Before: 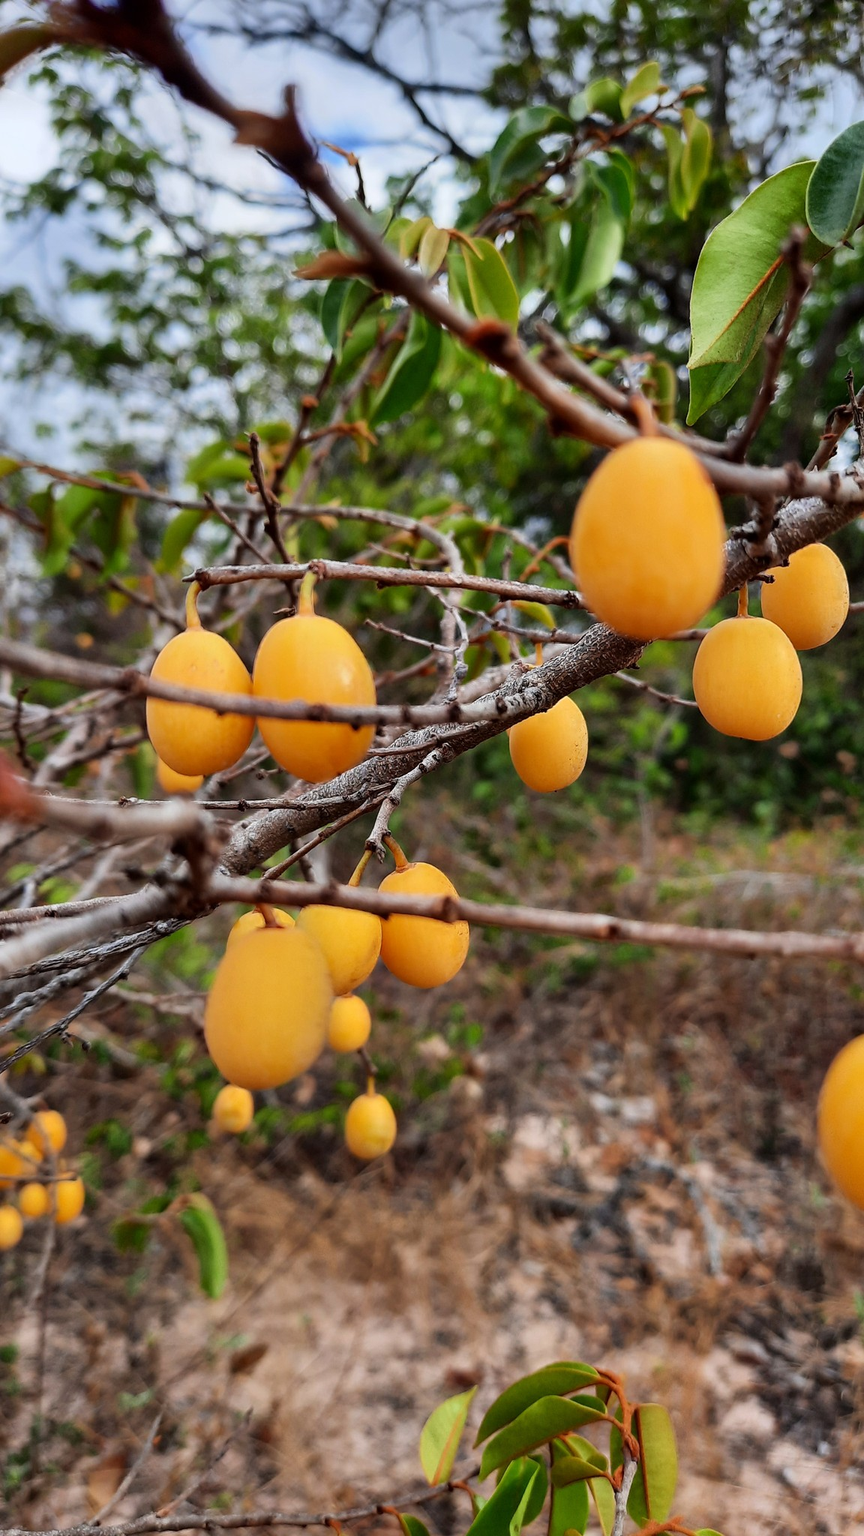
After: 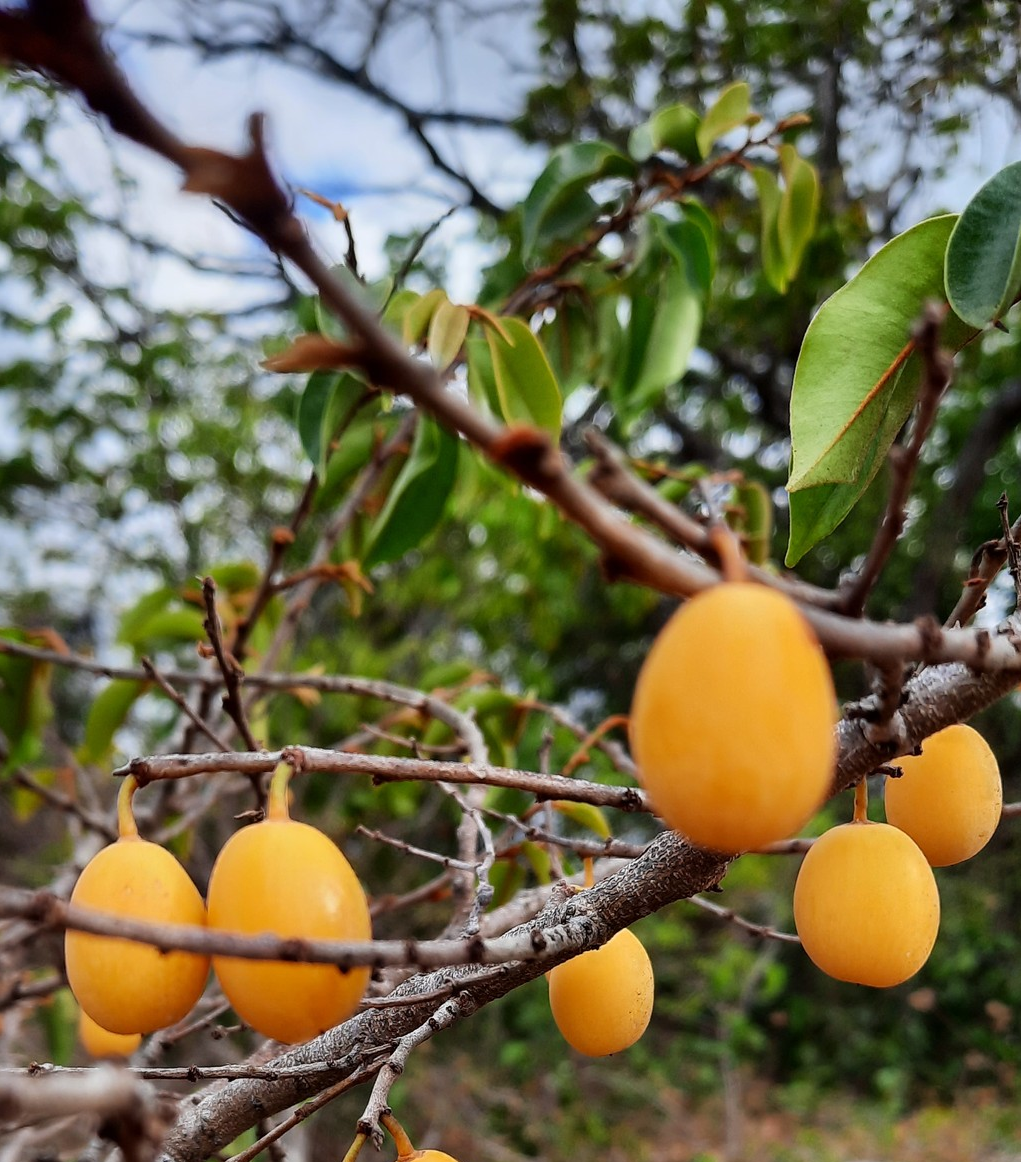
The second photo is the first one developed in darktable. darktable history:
crop and rotate: left 11.365%, bottom 43.242%
